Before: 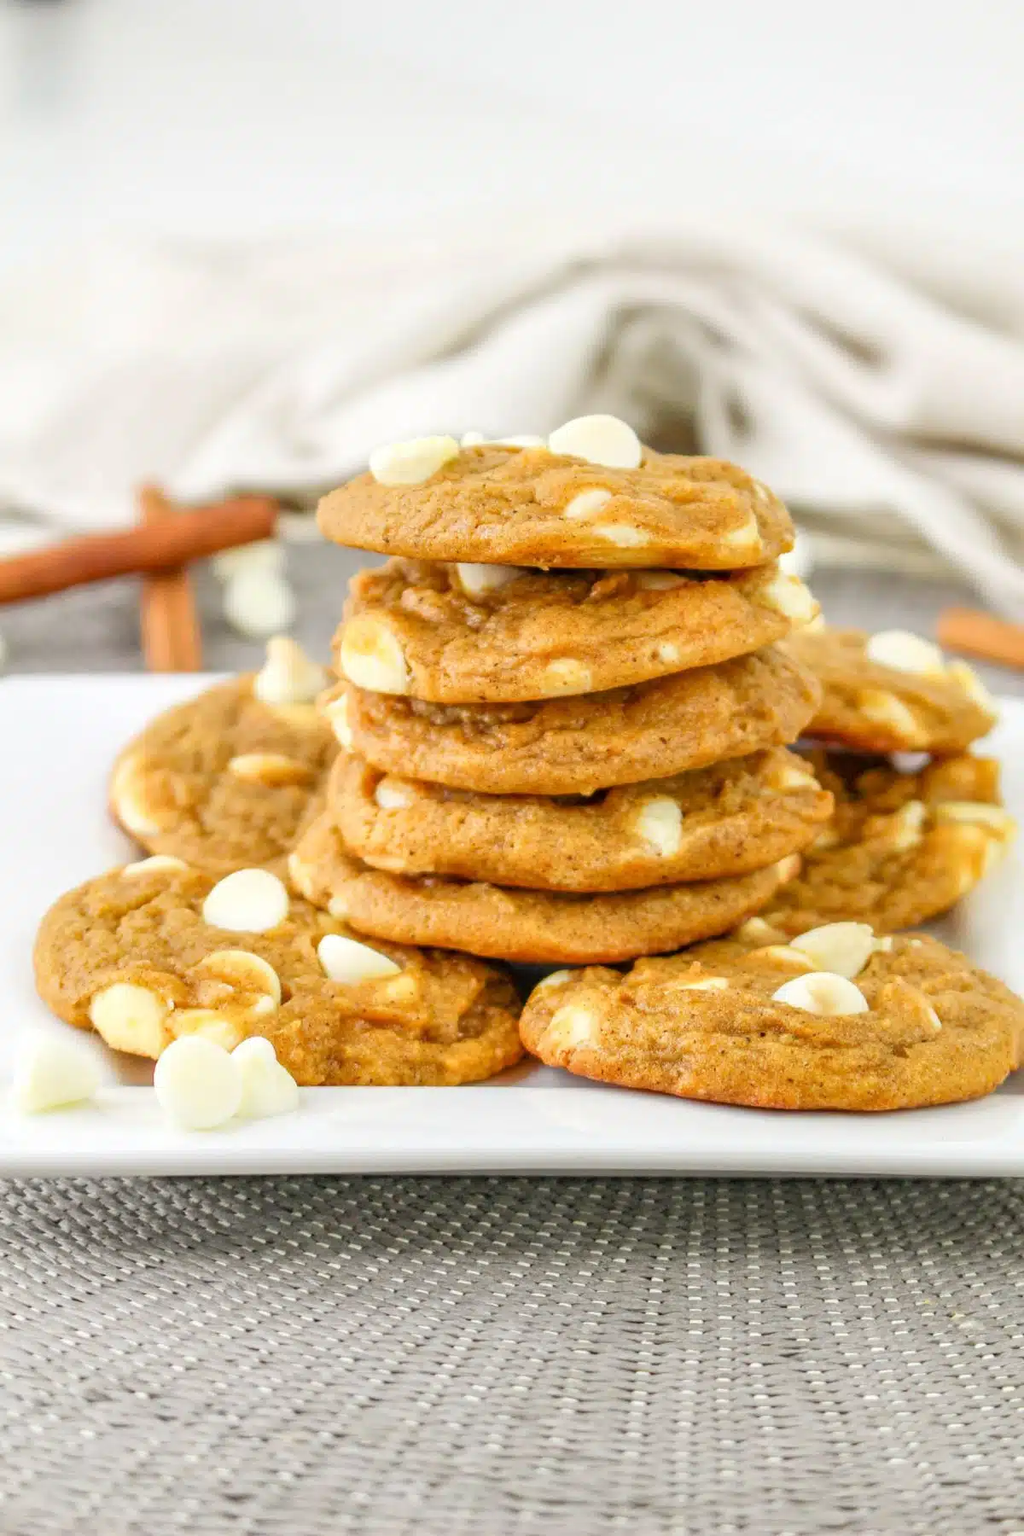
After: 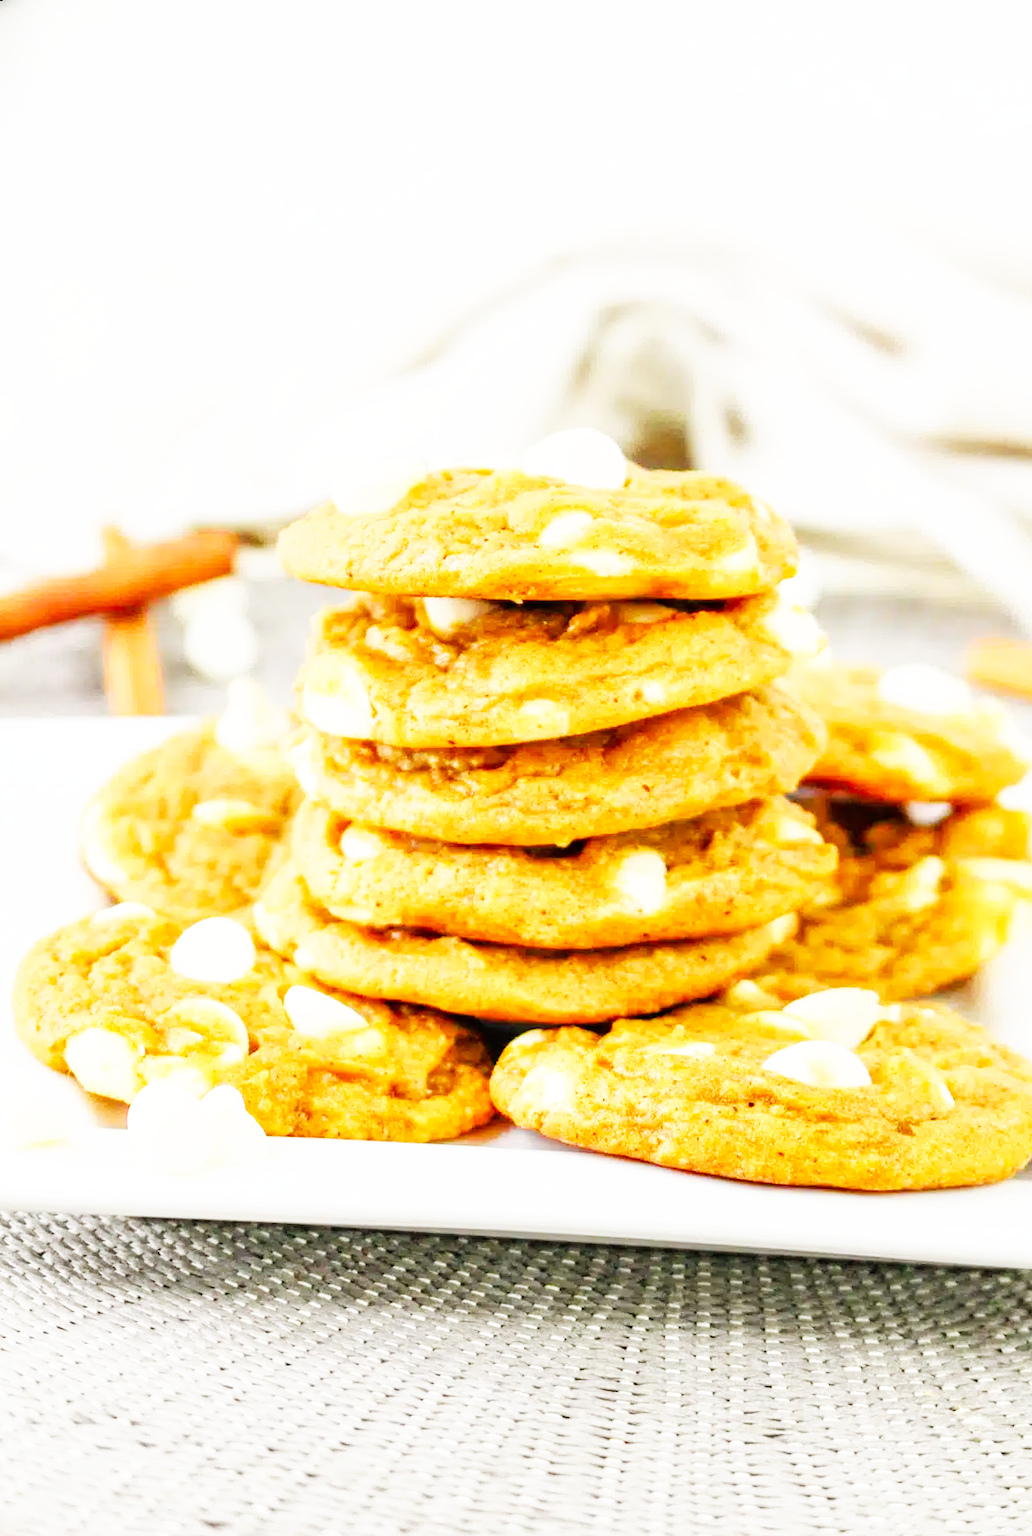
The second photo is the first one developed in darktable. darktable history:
base curve: curves: ch0 [(0, 0) (0.007, 0.004) (0.027, 0.03) (0.046, 0.07) (0.207, 0.54) (0.442, 0.872) (0.673, 0.972) (1, 1)], preserve colors none
rotate and perspective: rotation 0.062°, lens shift (vertical) 0.115, lens shift (horizontal) -0.133, crop left 0.047, crop right 0.94, crop top 0.061, crop bottom 0.94
